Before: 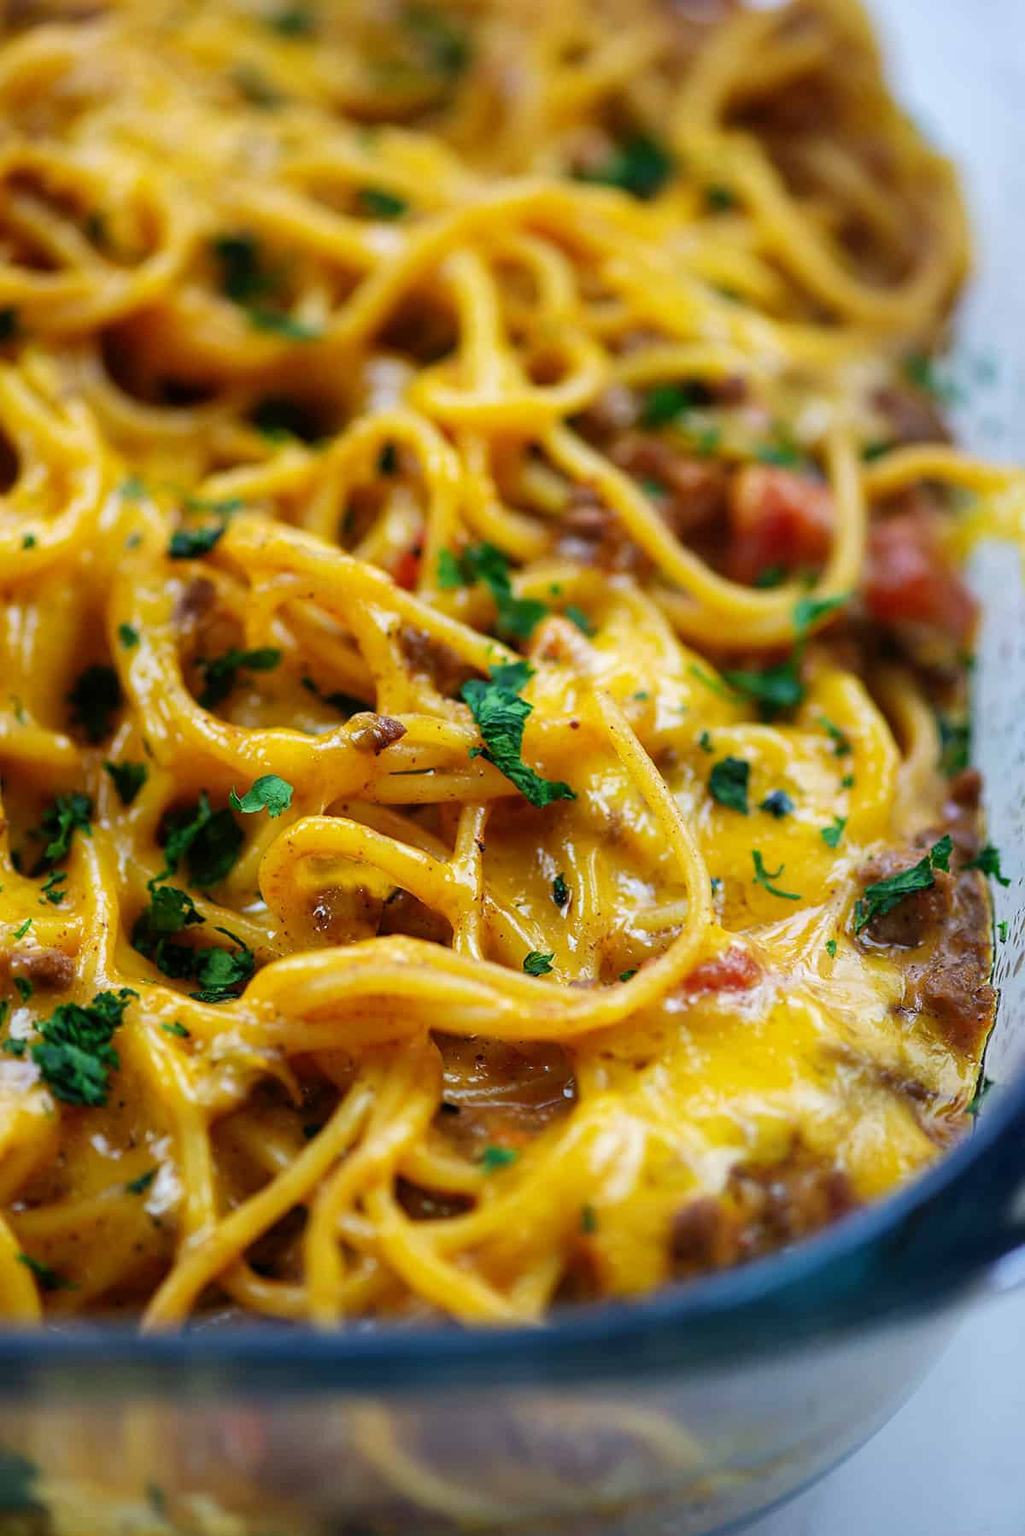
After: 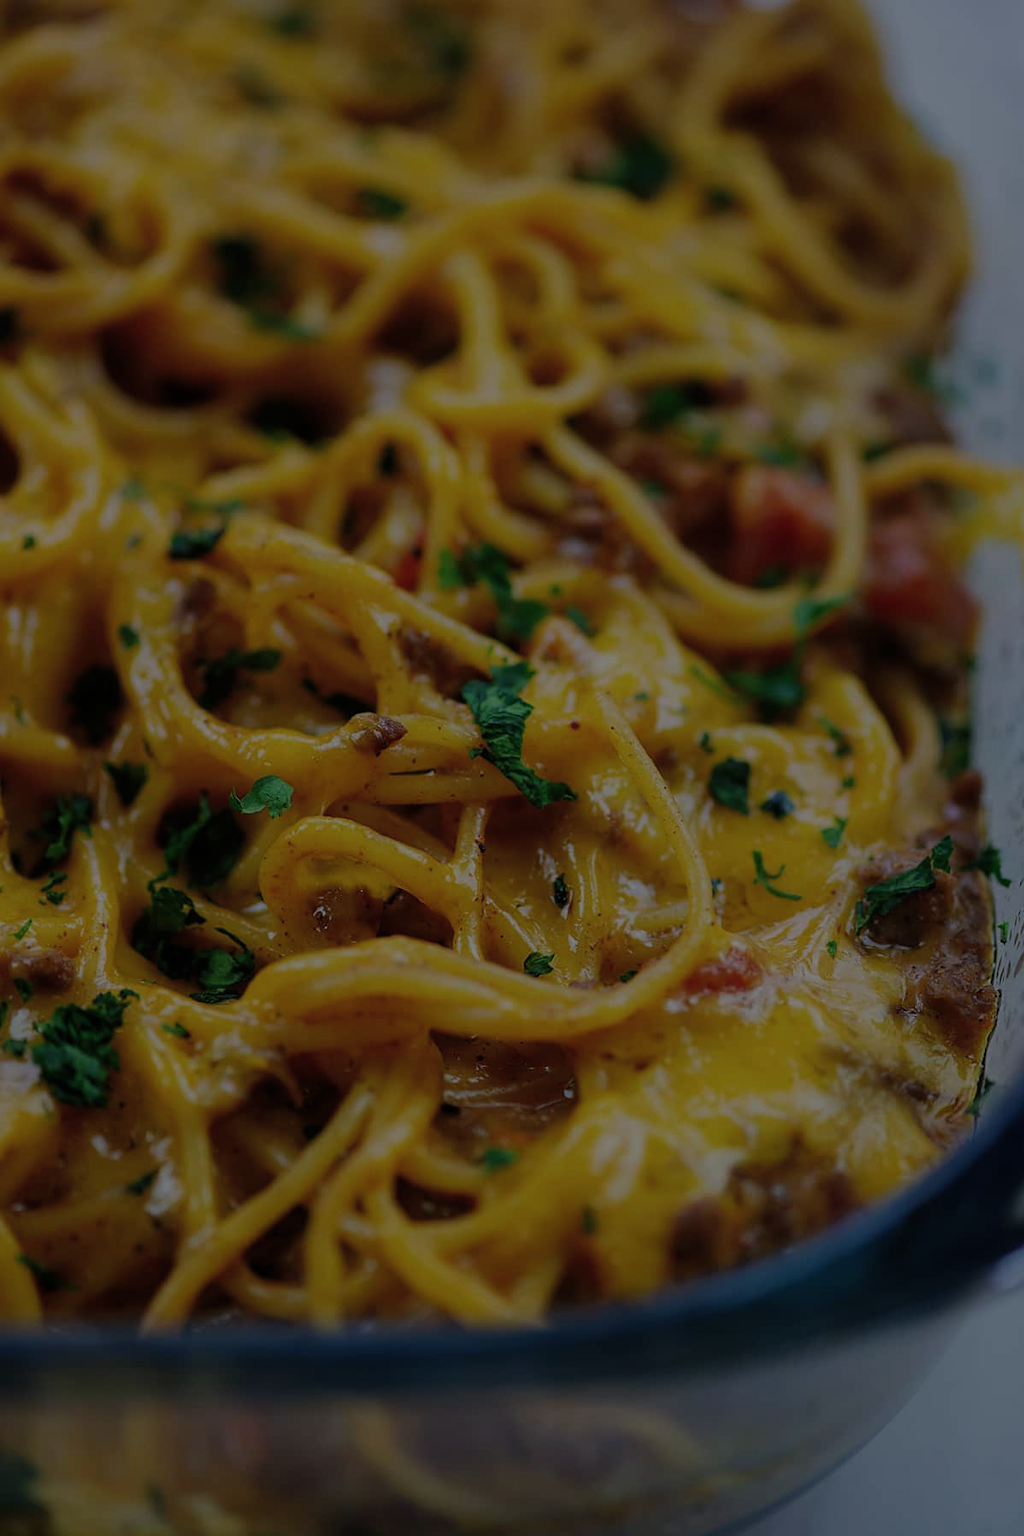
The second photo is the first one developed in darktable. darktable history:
contrast brightness saturation: contrast 0.053, brightness 0.059, saturation 0.006
exposure: exposure -2.387 EV, compensate exposure bias true, compensate highlight preservation false
